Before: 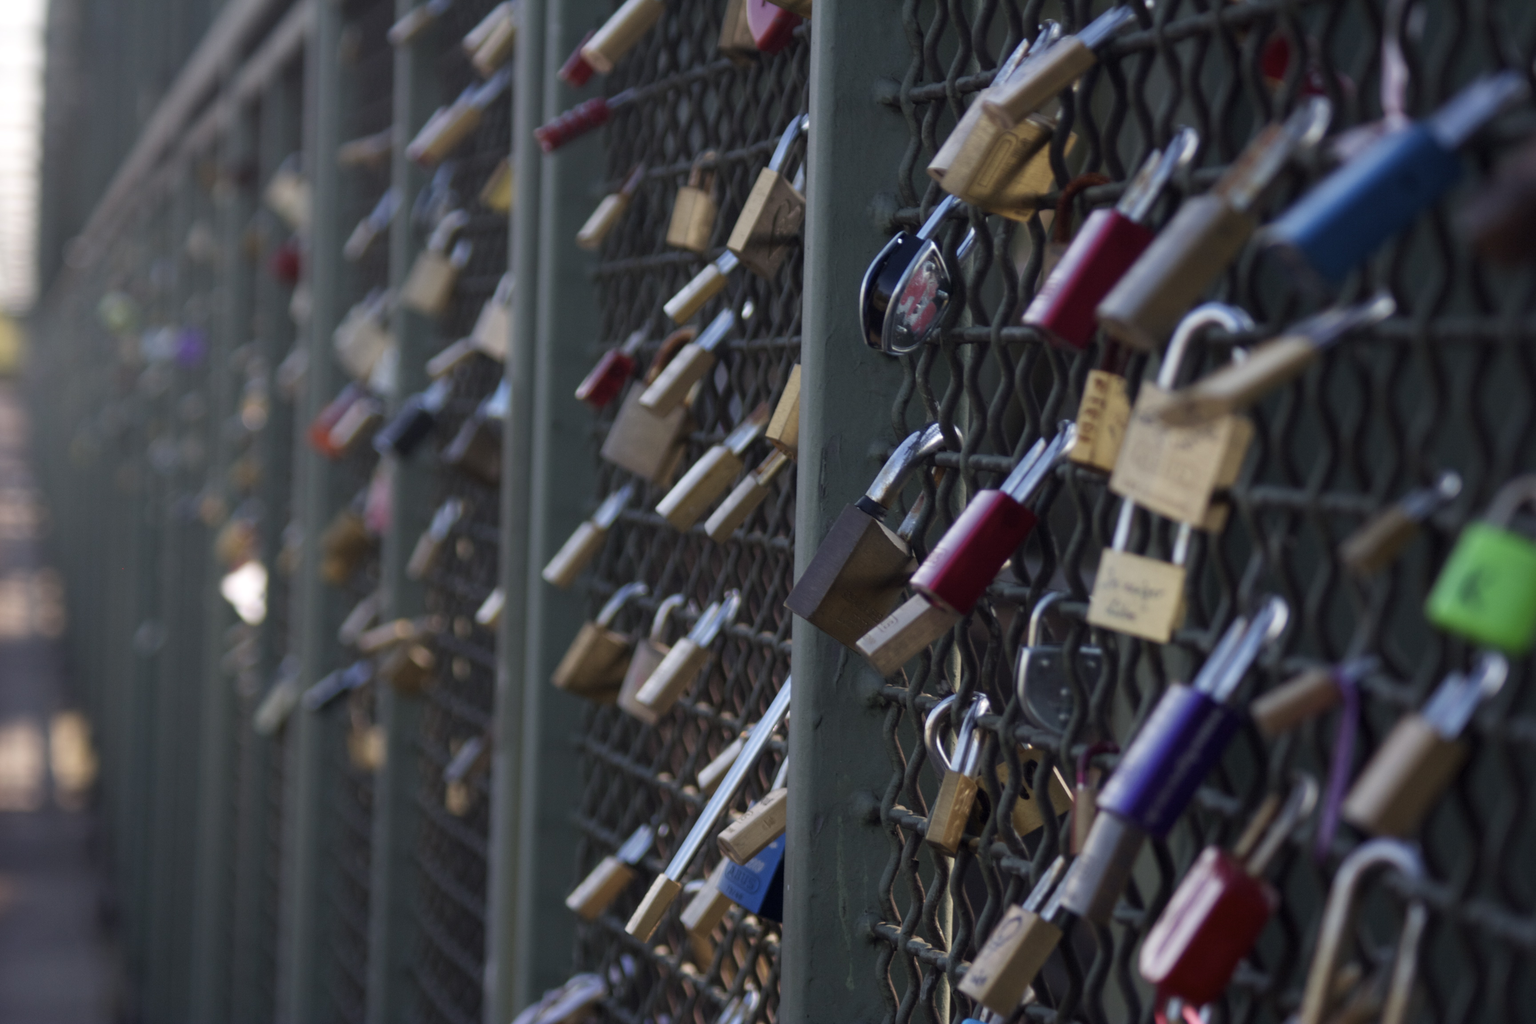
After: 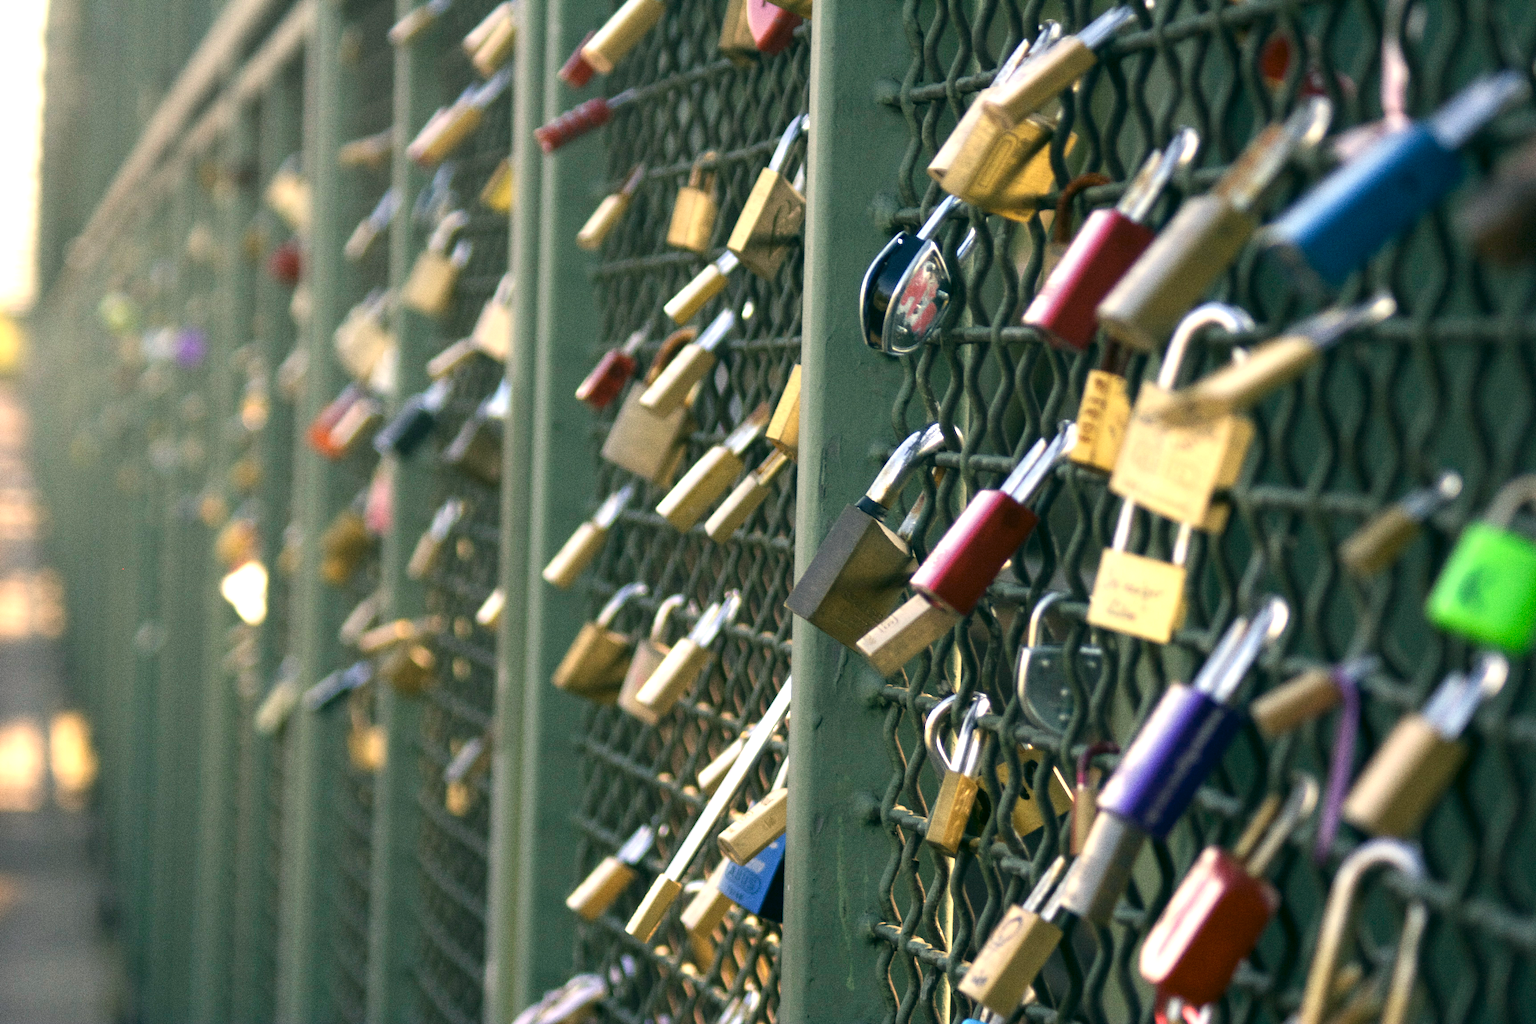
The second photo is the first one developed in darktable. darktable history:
grain: coarseness 0.09 ISO, strength 40%
tone equalizer: on, module defaults
color correction: highlights a* 5.3, highlights b* 24.26, shadows a* -15.58, shadows b* 4.02
exposure: black level correction 0, exposure 1.45 EV, compensate exposure bias true, compensate highlight preservation false
